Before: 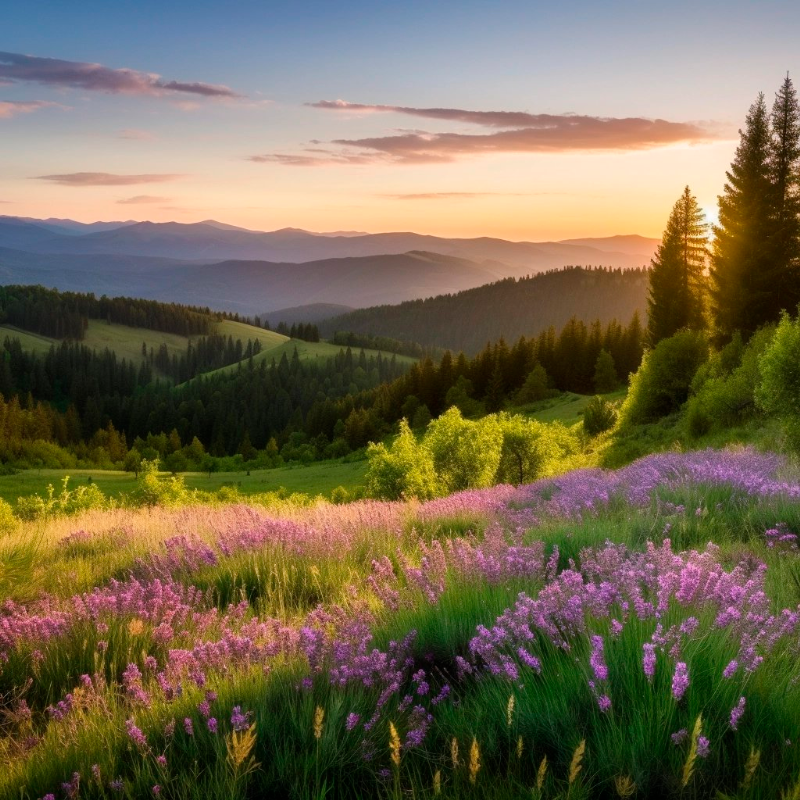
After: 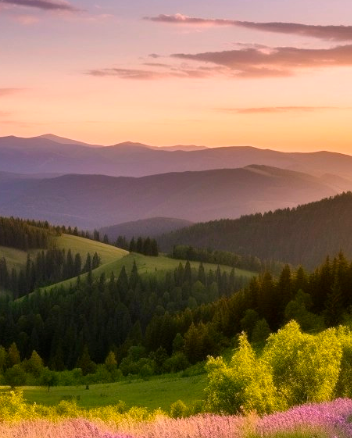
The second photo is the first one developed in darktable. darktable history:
white balance: red 0.931, blue 1.11
crop: left 20.248%, top 10.86%, right 35.675%, bottom 34.321%
color correction: highlights a* 17.88, highlights b* 18.79
